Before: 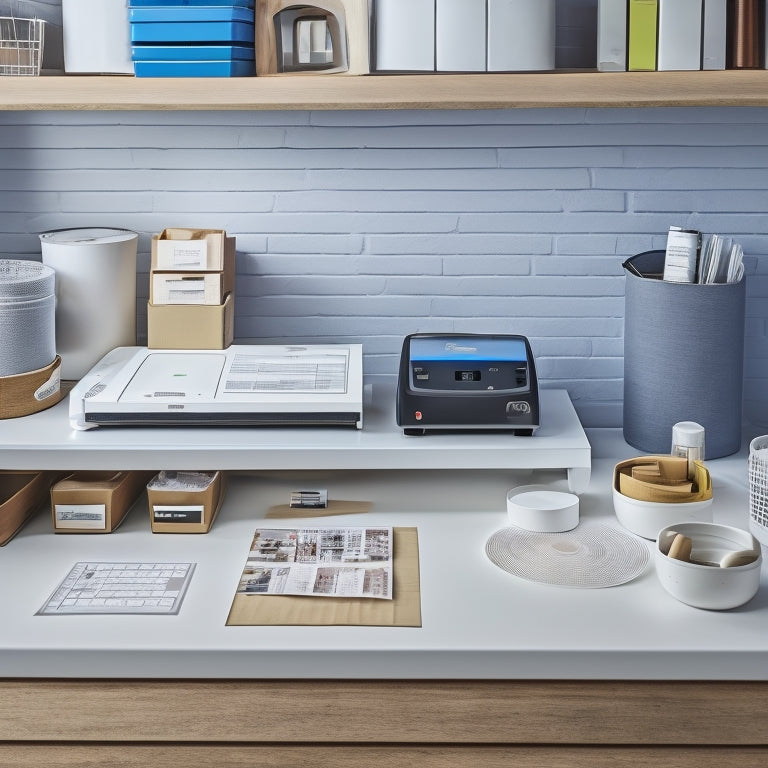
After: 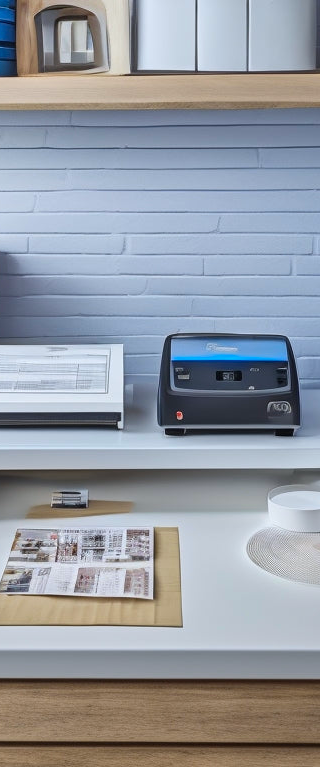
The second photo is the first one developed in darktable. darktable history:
white balance: red 0.988, blue 1.017
crop: left 31.229%, right 27.105%
color balance rgb: perceptual saturation grading › global saturation 20%, global vibrance 20%
